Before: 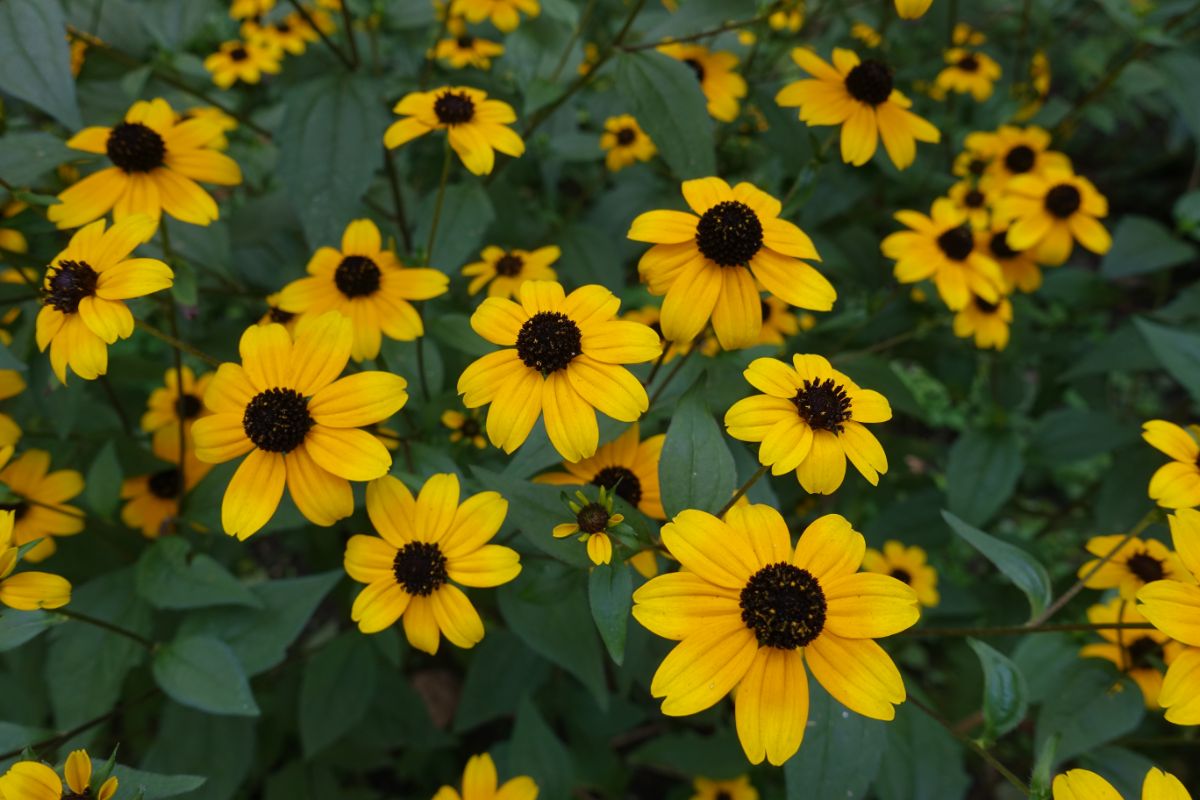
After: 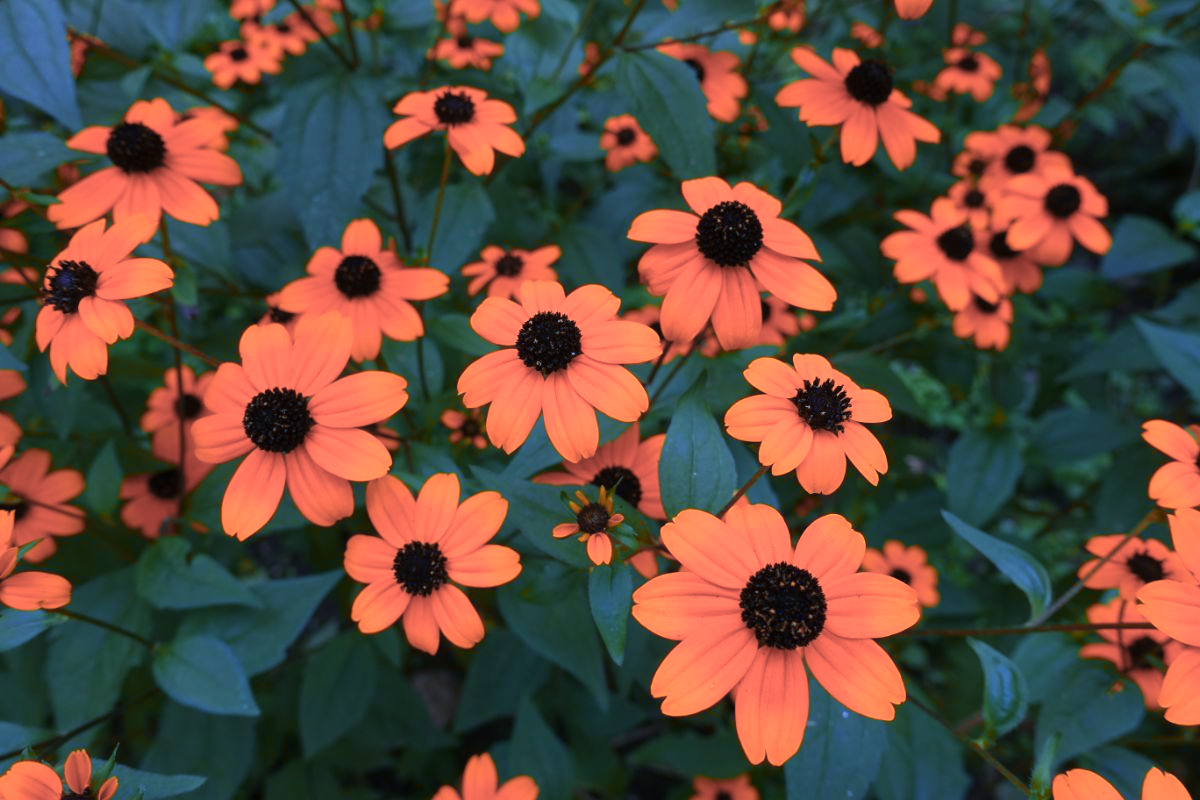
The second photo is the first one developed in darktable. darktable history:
white balance: red 0.766, blue 1.537
exposure: exposure 0.2 EV, compensate highlight preservation false
color zones: curves: ch2 [(0, 0.5) (0.084, 0.497) (0.323, 0.335) (0.4, 0.497) (1, 0.5)], process mode strong
